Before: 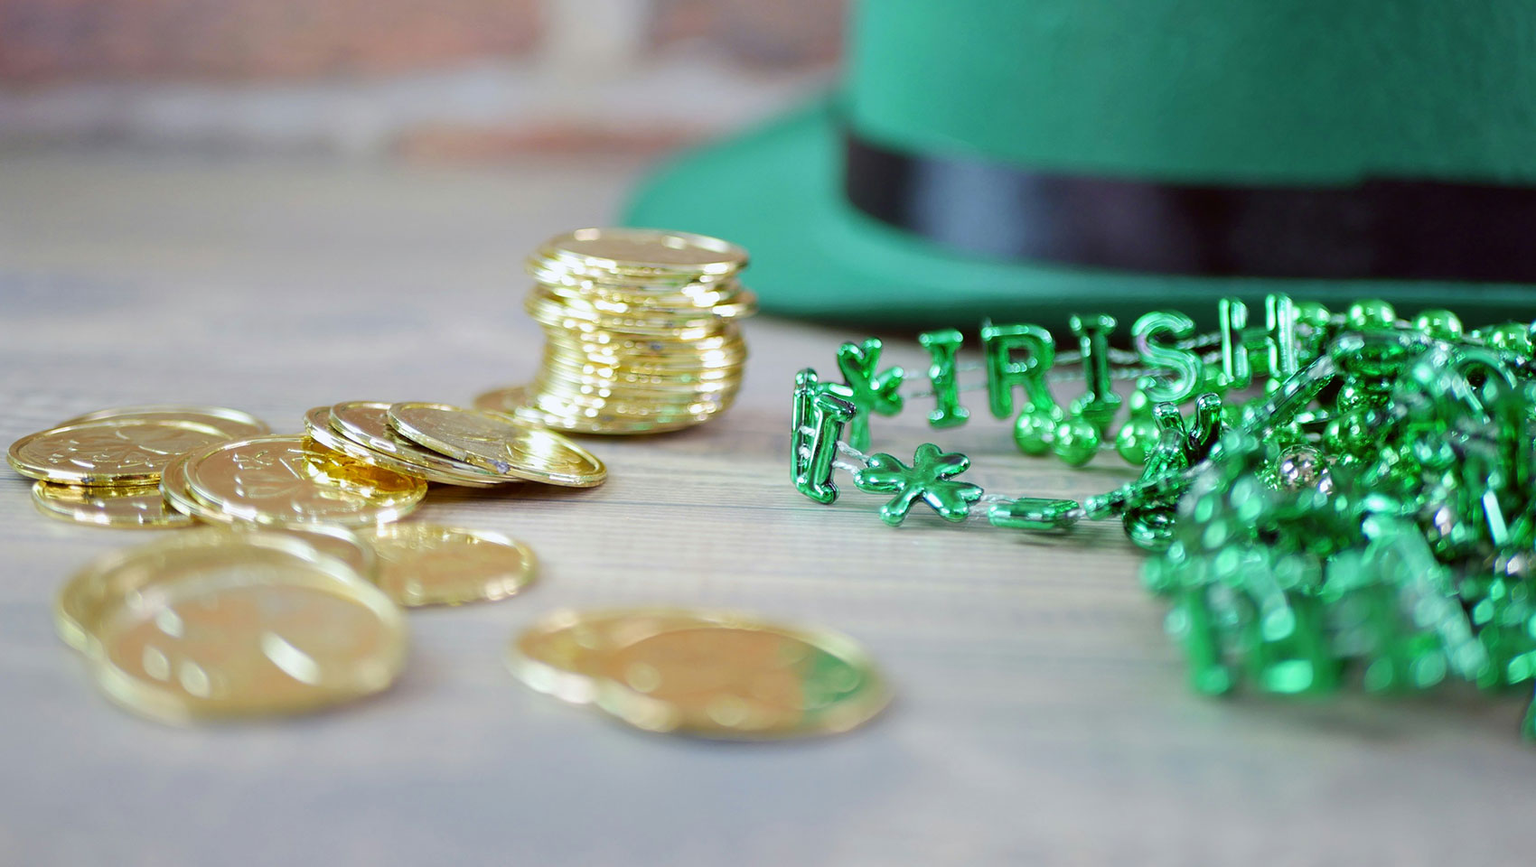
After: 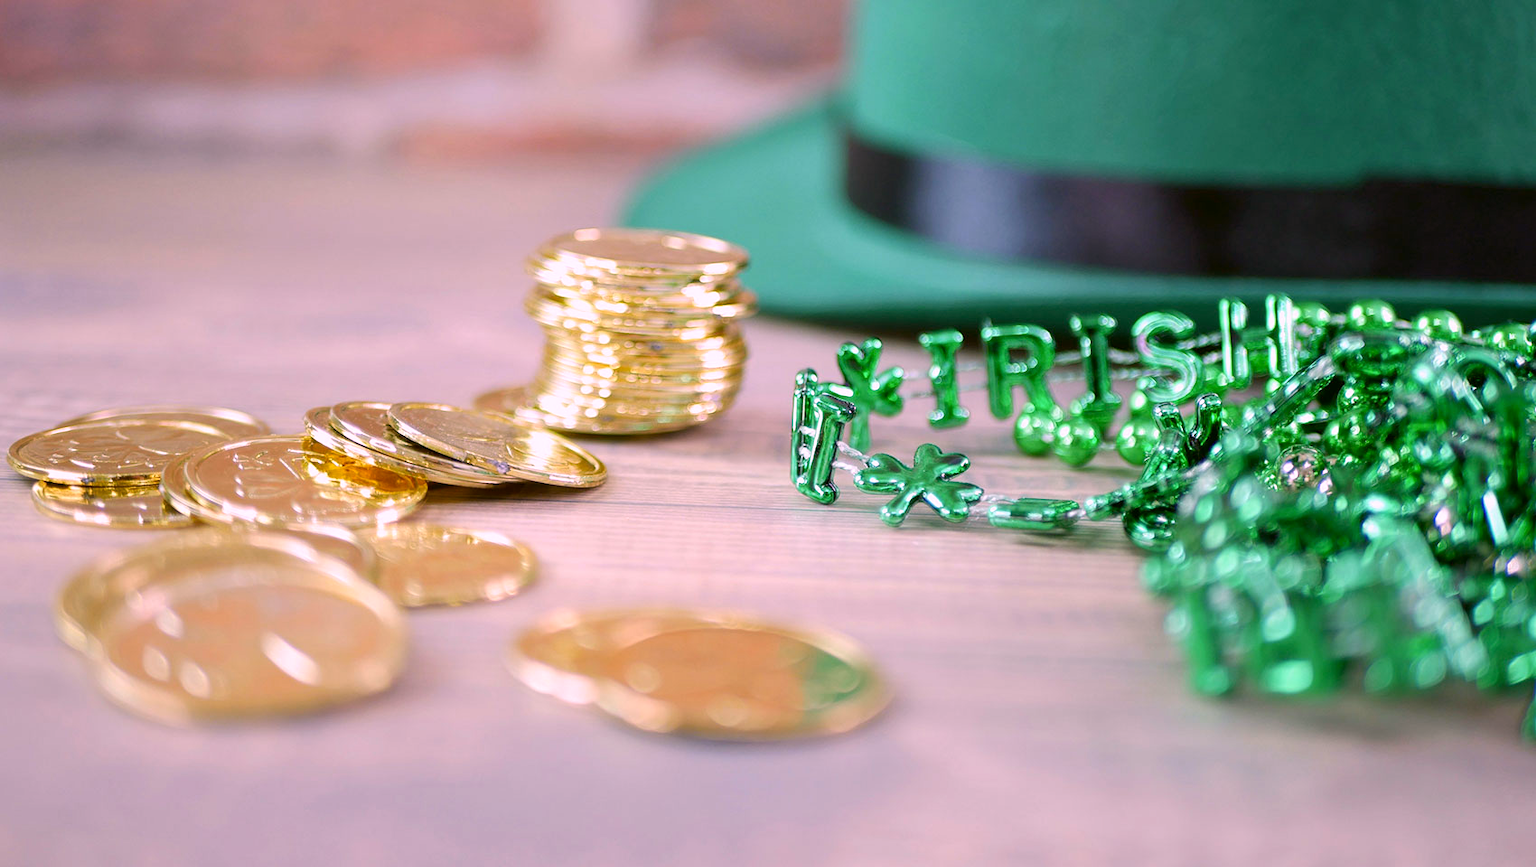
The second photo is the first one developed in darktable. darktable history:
color correction: highlights a* 4.02, highlights b* 4.98, shadows a* -7.55, shadows b* 4.98
white balance: red 1.188, blue 1.11
